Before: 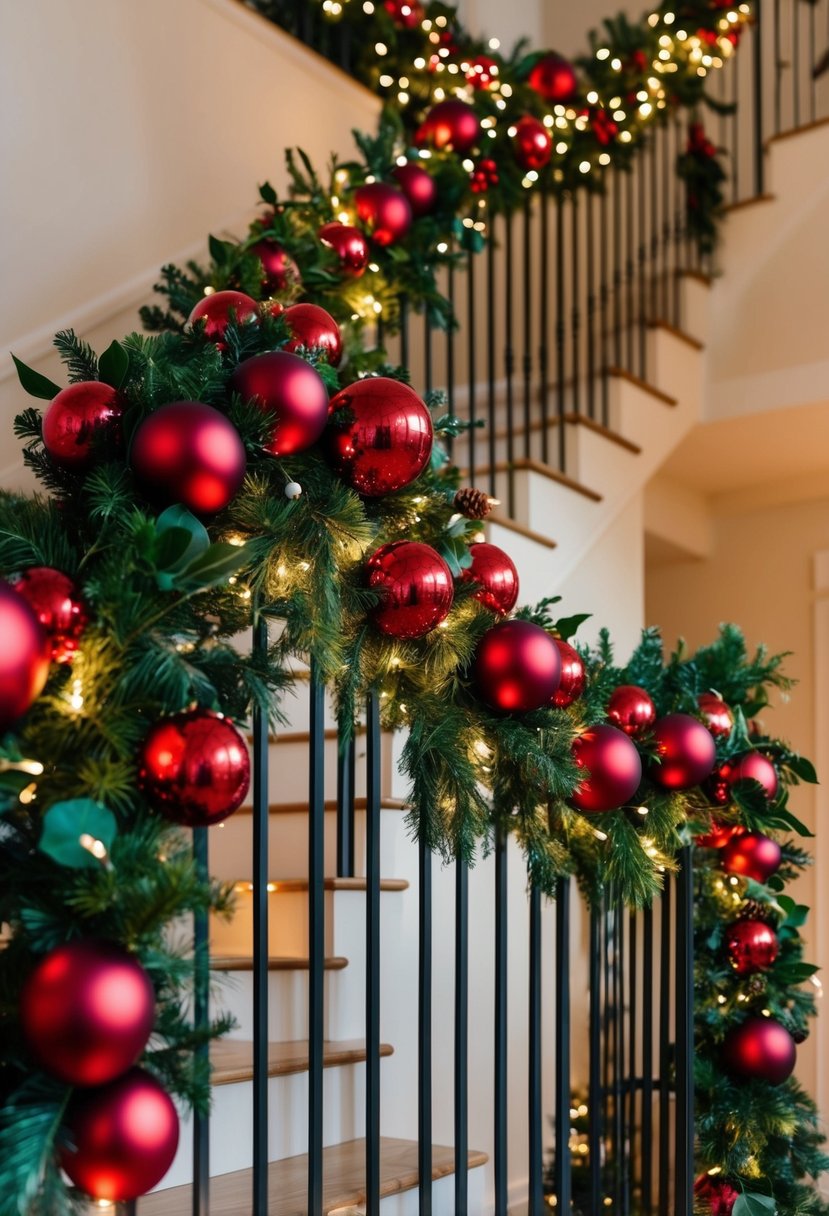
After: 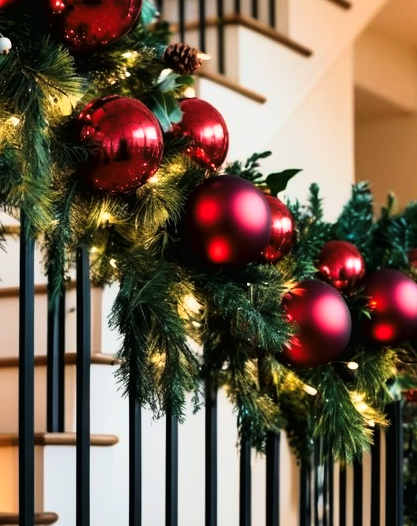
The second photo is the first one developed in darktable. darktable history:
crop: left 35.03%, top 36.625%, right 14.663%, bottom 20.057%
tone curve: curves: ch0 [(0.016, 0.011) (0.084, 0.026) (0.469, 0.508) (0.721, 0.862) (1, 1)], color space Lab, linked channels, preserve colors none
